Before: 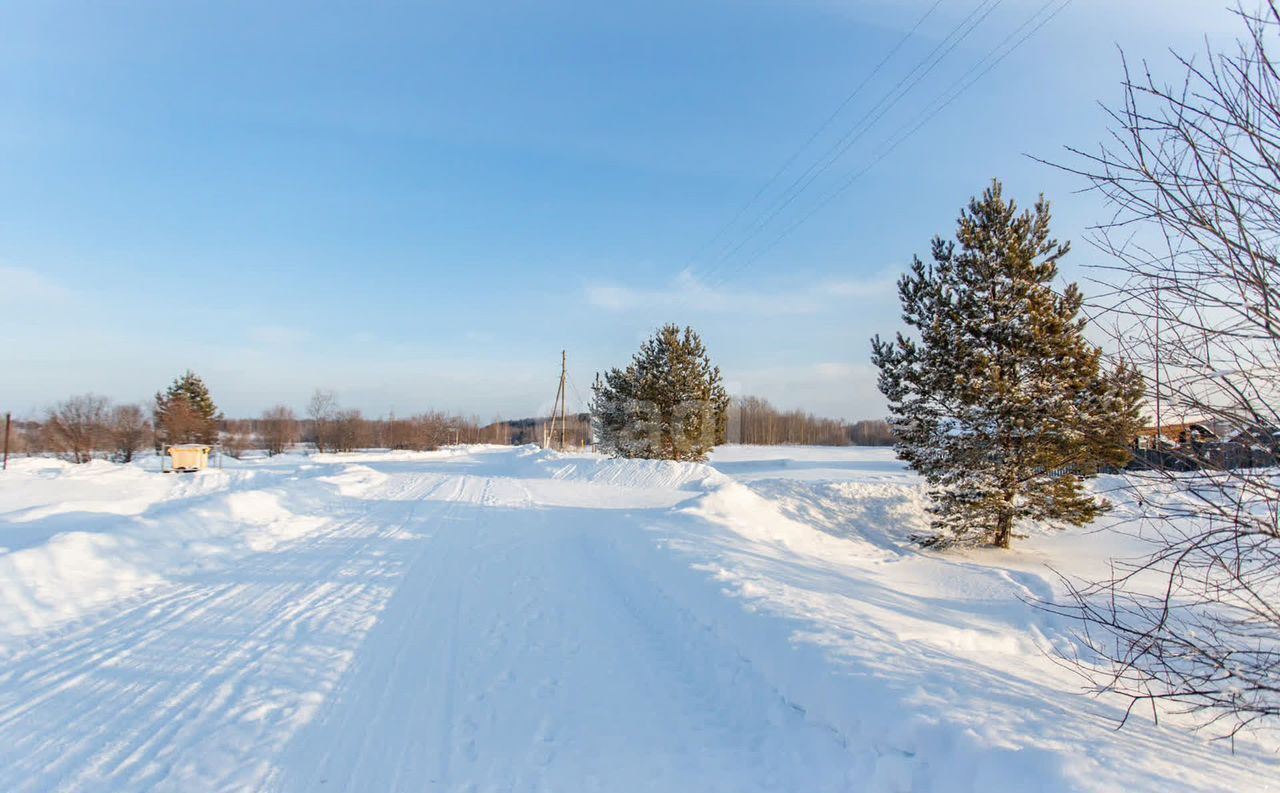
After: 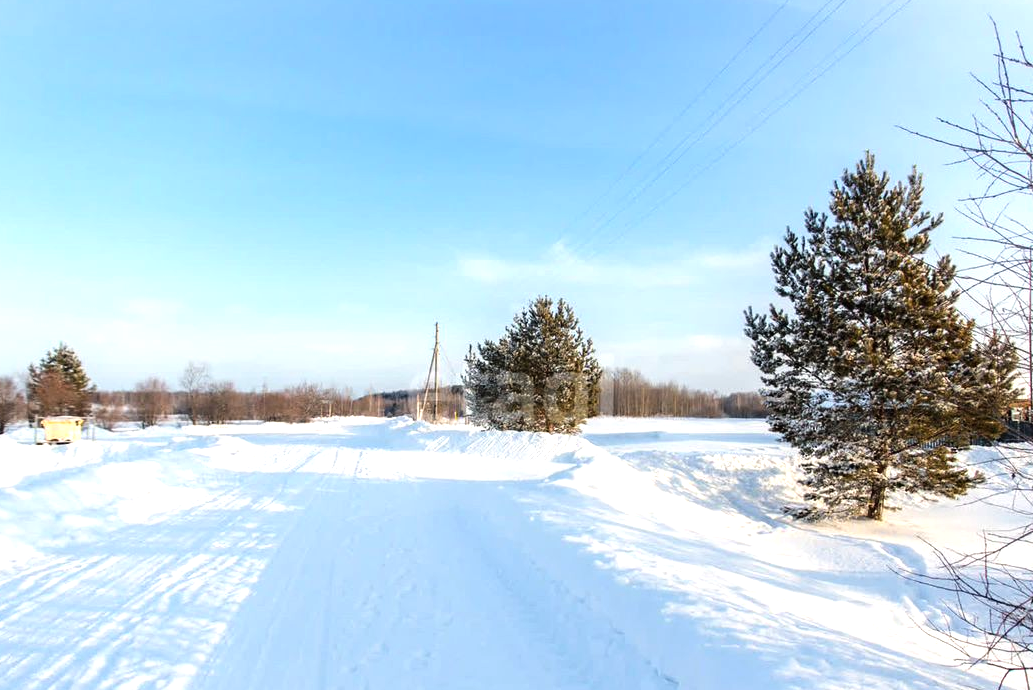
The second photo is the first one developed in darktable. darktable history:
tone equalizer: -8 EV -0.784 EV, -7 EV -0.67 EV, -6 EV -0.591 EV, -5 EV -0.415 EV, -3 EV 0.382 EV, -2 EV 0.6 EV, -1 EV 0.697 EV, +0 EV 0.727 EV, smoothing diameter 2.18%, edges refinement/feathering 15.14, mask exposure compensation -1.57 EV, filter diffusion 5
crop: left 9.978%, top 3.558%, right 9.248%, bottom 9.407%
